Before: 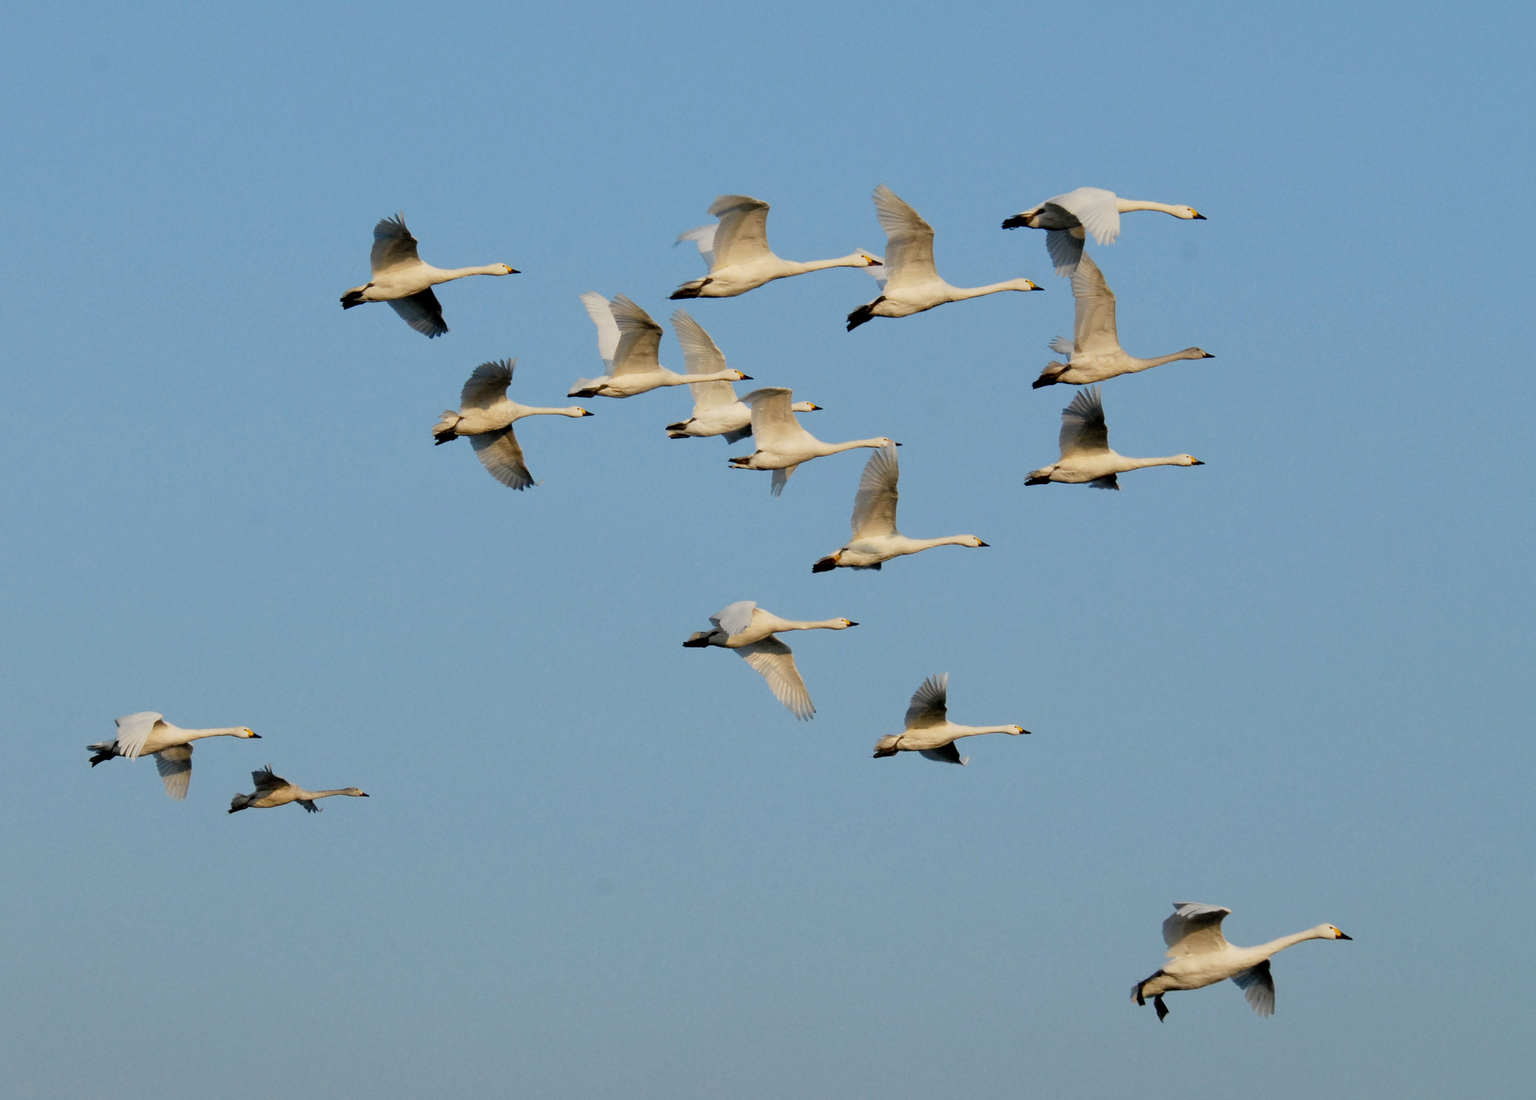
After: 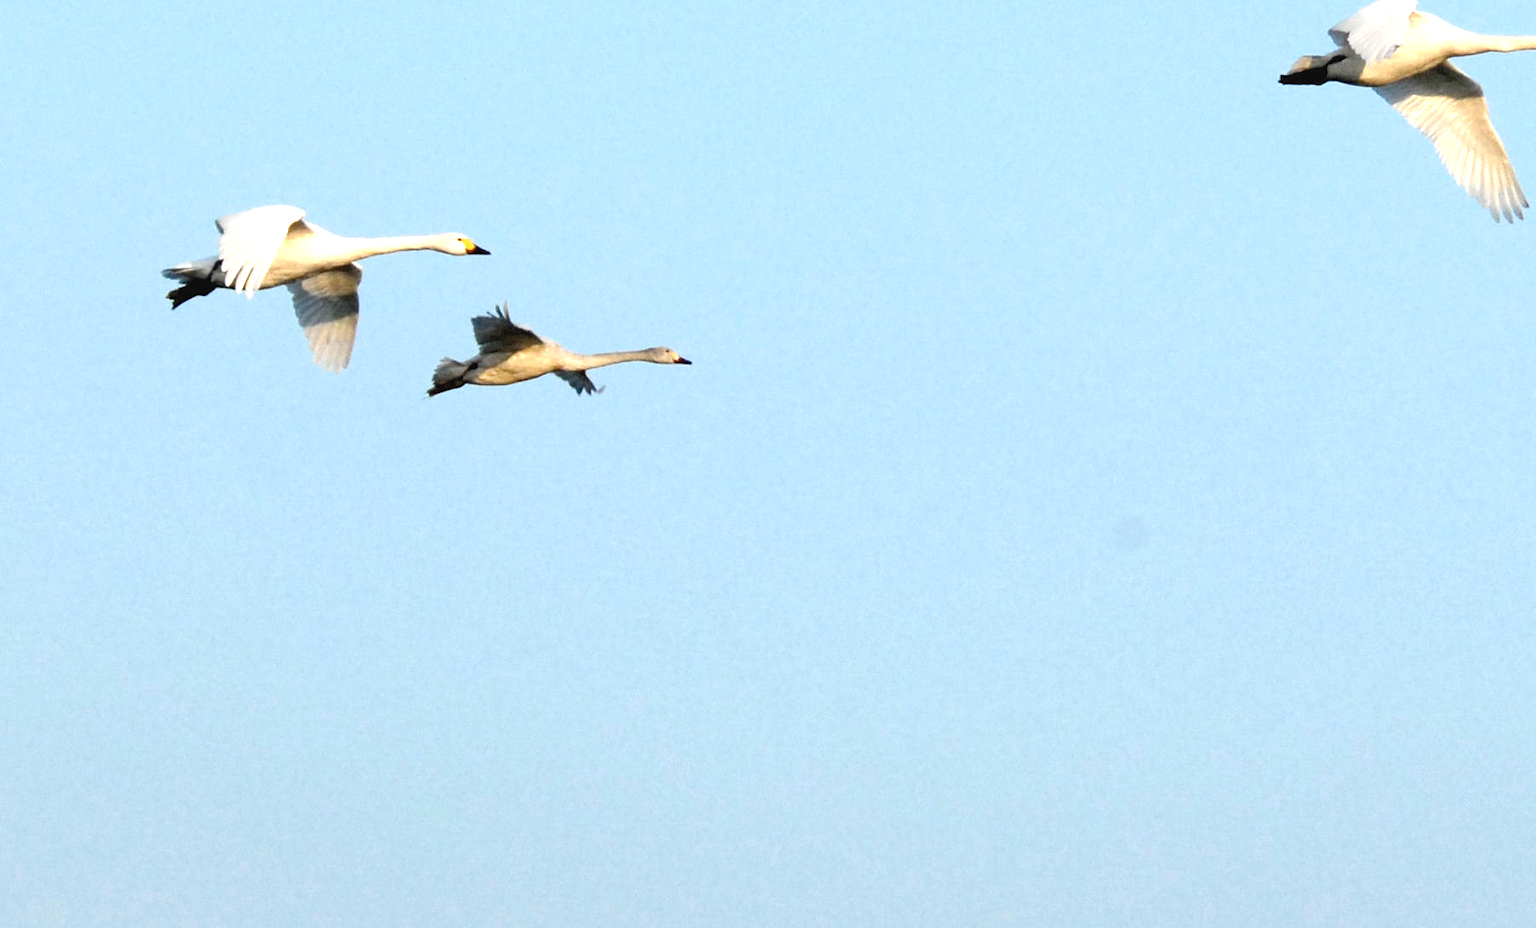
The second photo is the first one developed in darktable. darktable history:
exposure: black level correction 0, exposure 1.45 EV, compensate exposure bias true, compensate highlight preservation false
crop and rotate: top 54.778%, right 46.61%, bottom 0.159%
contrast brightness saturation: contrast -0.08, brightness -0.04, saturation -0.11
